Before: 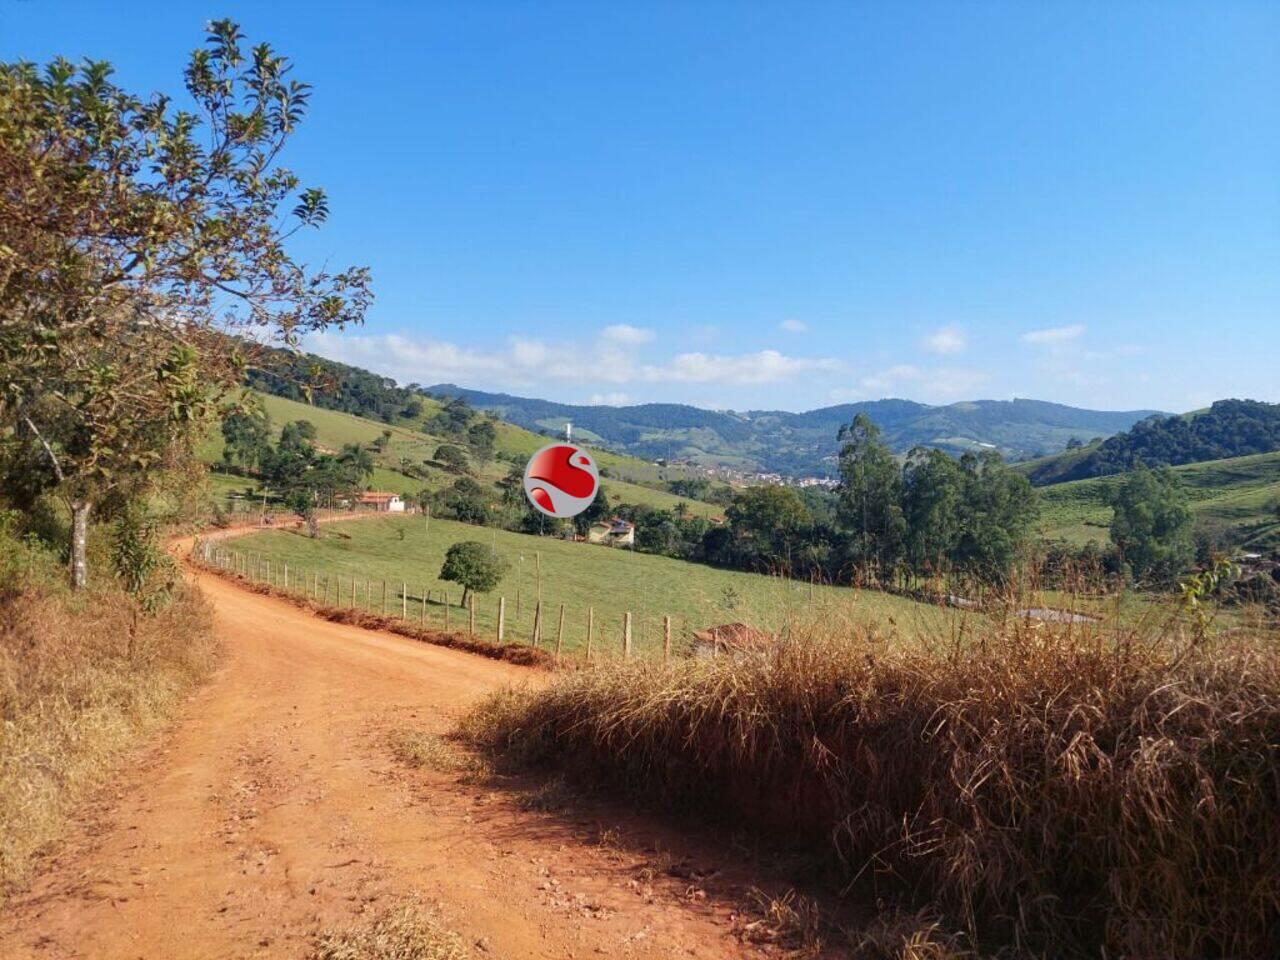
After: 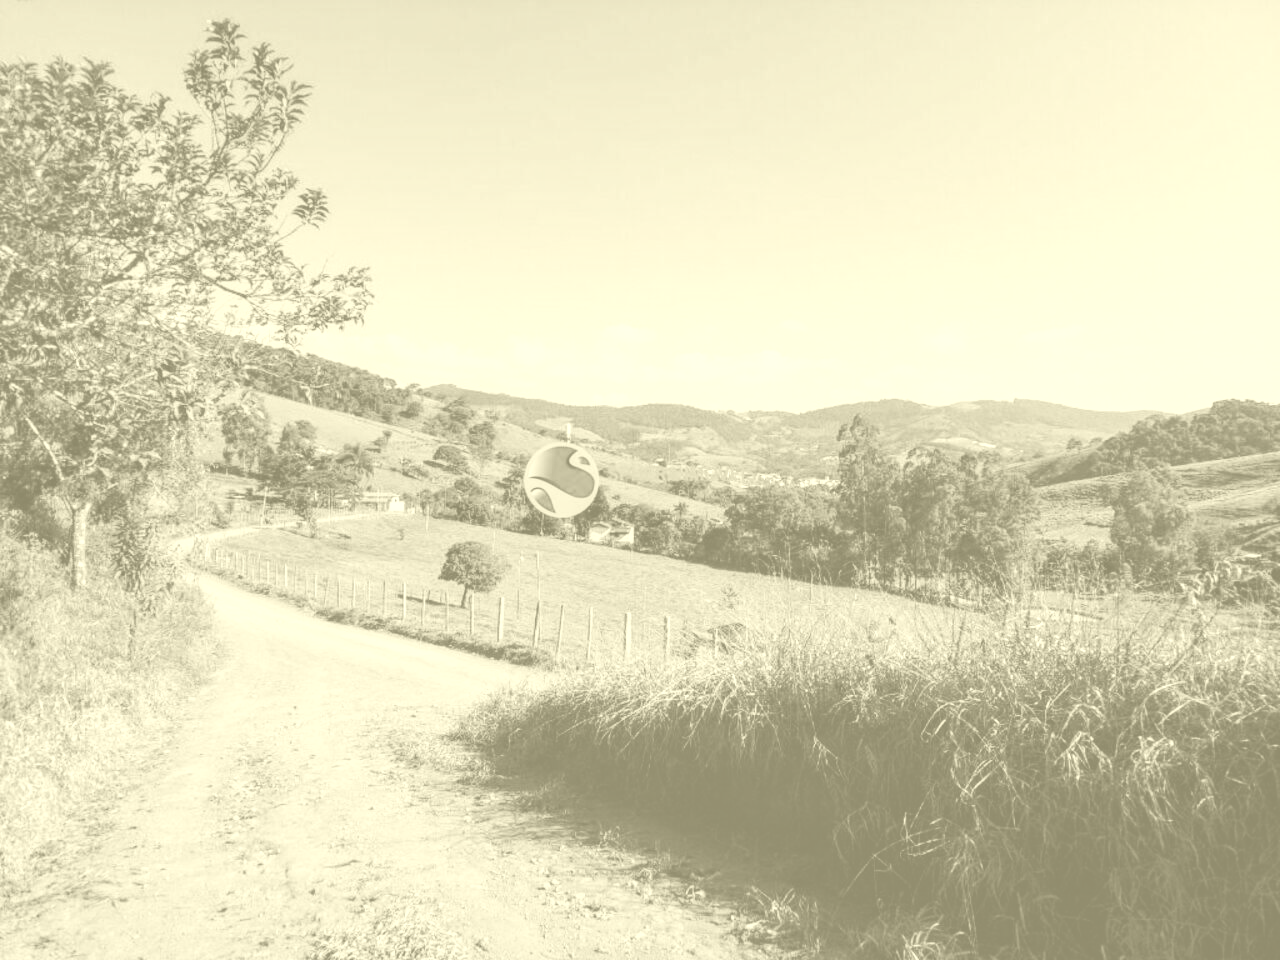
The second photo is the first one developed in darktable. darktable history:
local contrast: on, module defaults
tone curve: curves: ch0 [(0, 0.026) (0.058, 0.049) (0.246, 0.214) (0.437, 0.498) (0.55, 0.644) (0.657, 0.767) (0.822, 0.9) (1, 0.961)]; ch1 [(0, 0) (0.346, 0.307) (0.408, 0.369) (0.453, 0.457) (0.476, 0.489) (0.502, 0.493) (0.521, 0.515) (0.537, 0.531) (0.612, 0.641) (0.676, 0.728) (1, 1)]; ch2 [(0, 0) (0.346, 0.34) (0.434, 0.46) (0.485, 0.494) (0.5, 0.494) (0.511, 0.504) (0.537, 0.551) (0.579, 0.599) (0.625, 0.686) (1, 1)], color space Lab, independent channels, preserve colors none
colorize: hue 43.2°, saturation 40%, version 1
